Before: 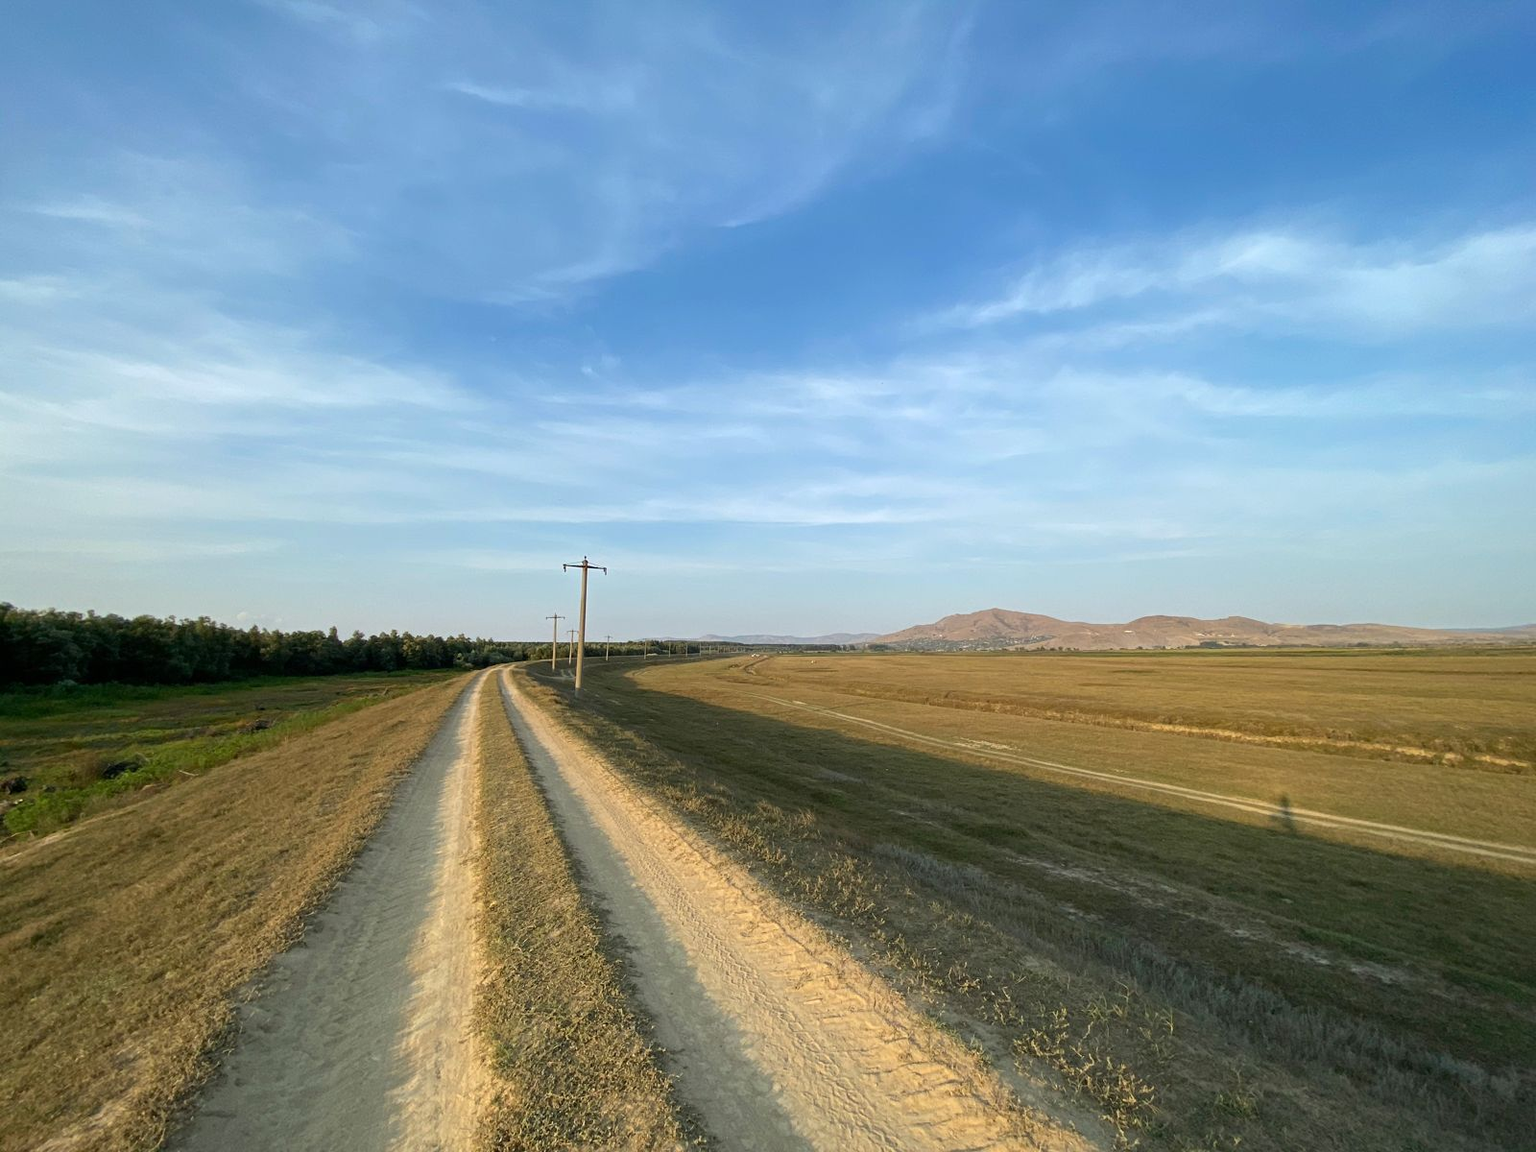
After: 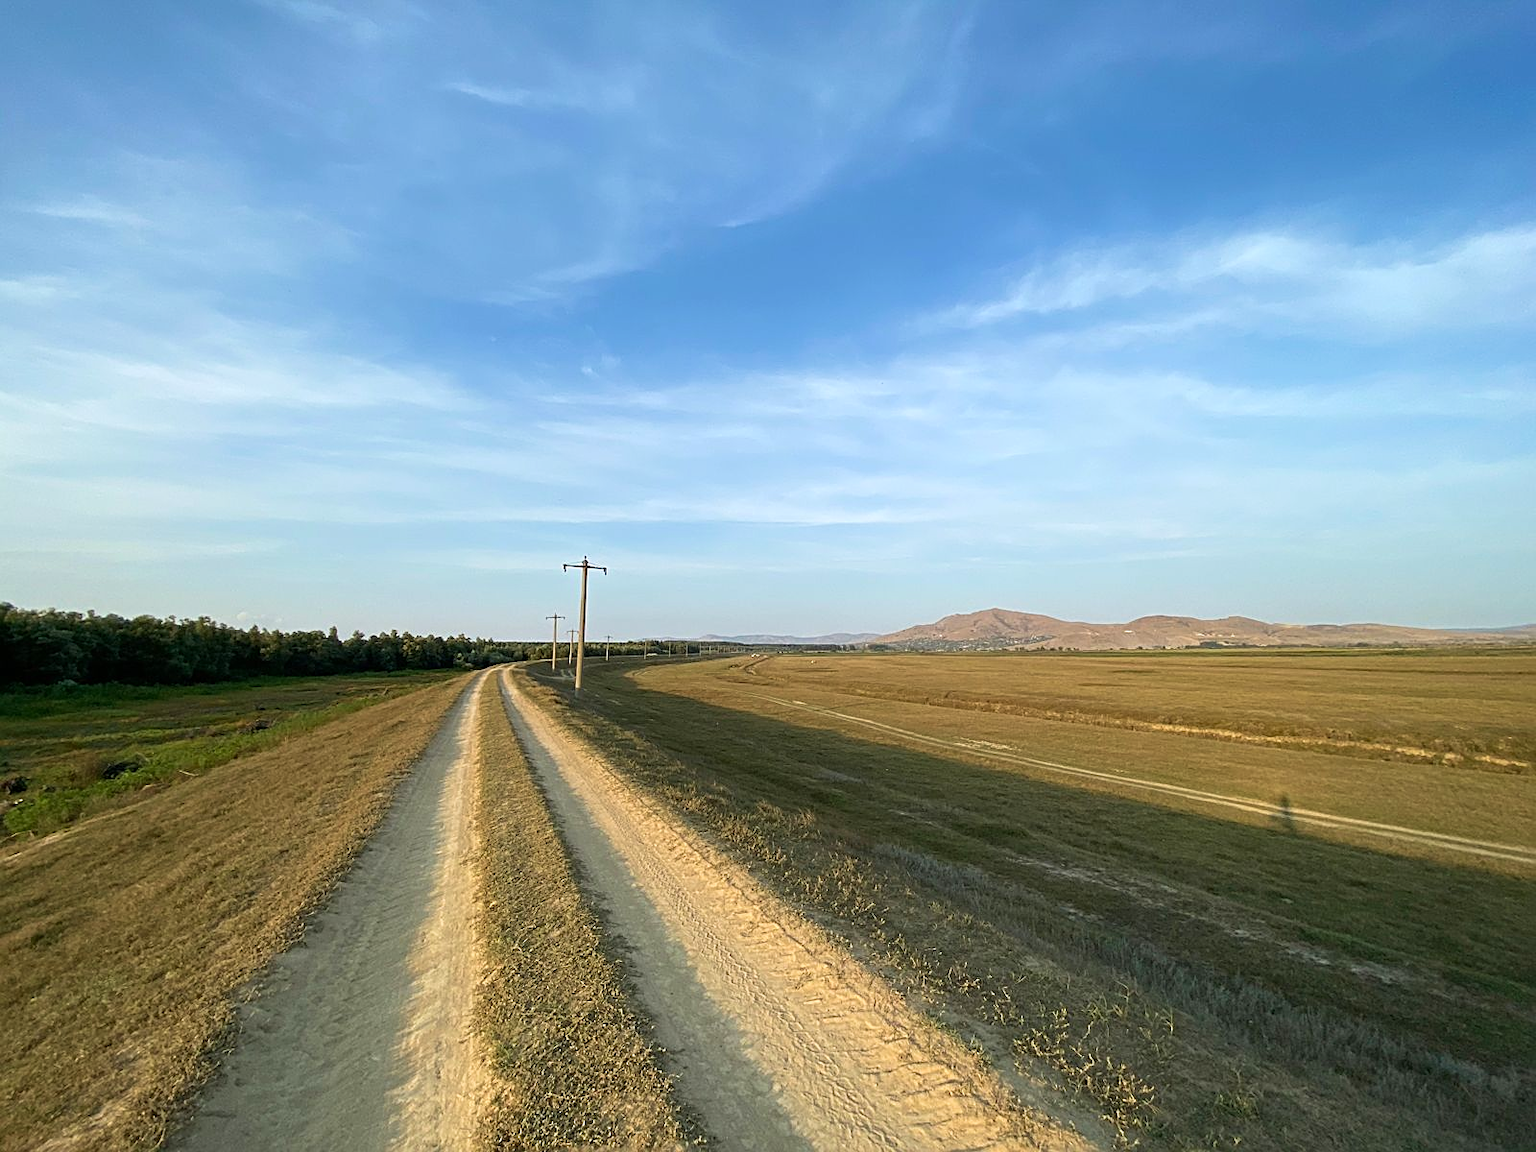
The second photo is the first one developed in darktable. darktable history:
shadows and highlights: shadows 0.984, highlights 40.66
sharpen: on, module defaults
velvia: strength 14.83%
